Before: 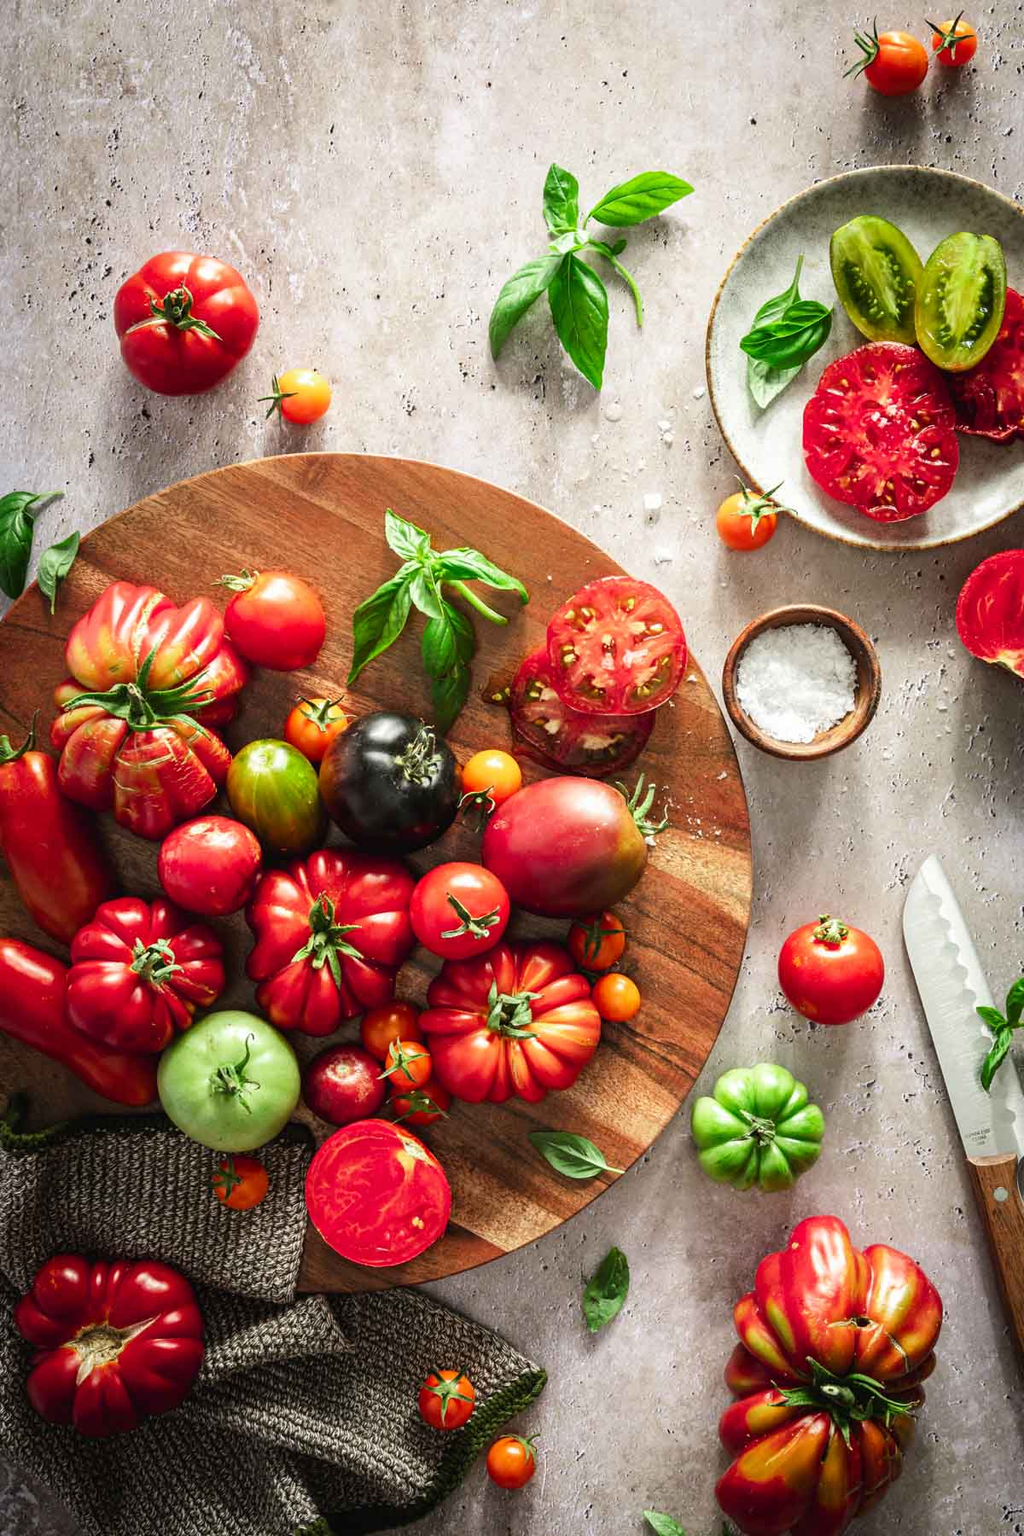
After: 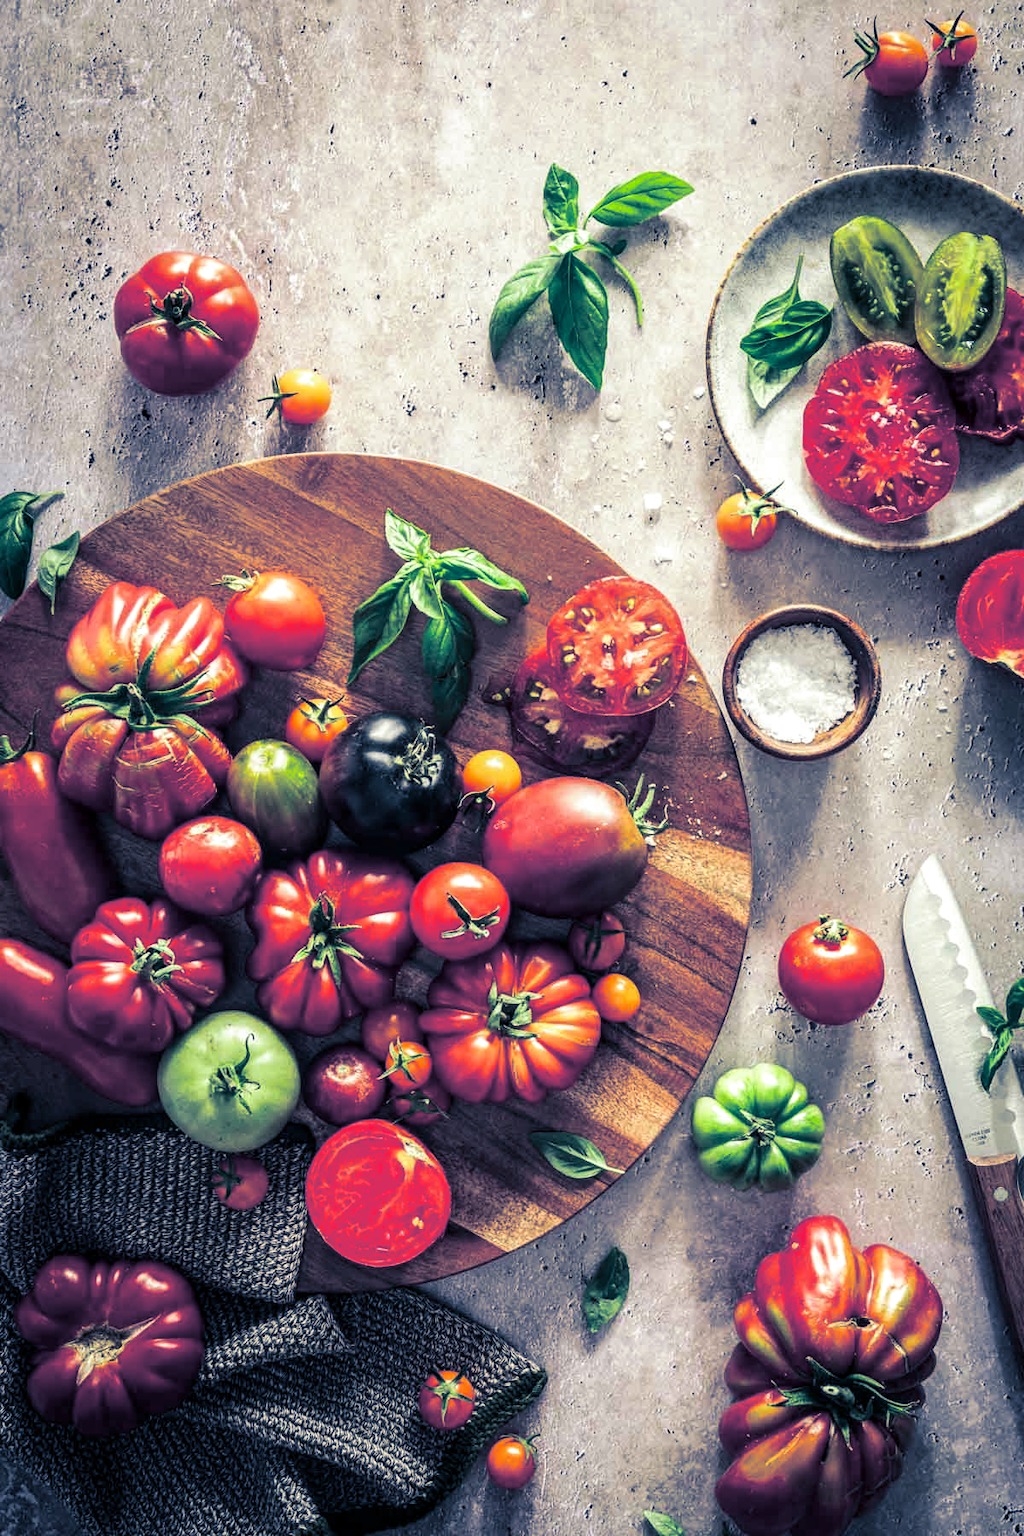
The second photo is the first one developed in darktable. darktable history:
local contrast: on, module defaults
split-toning: shadows › hue 226.8°, shadows › saturation 0.84
